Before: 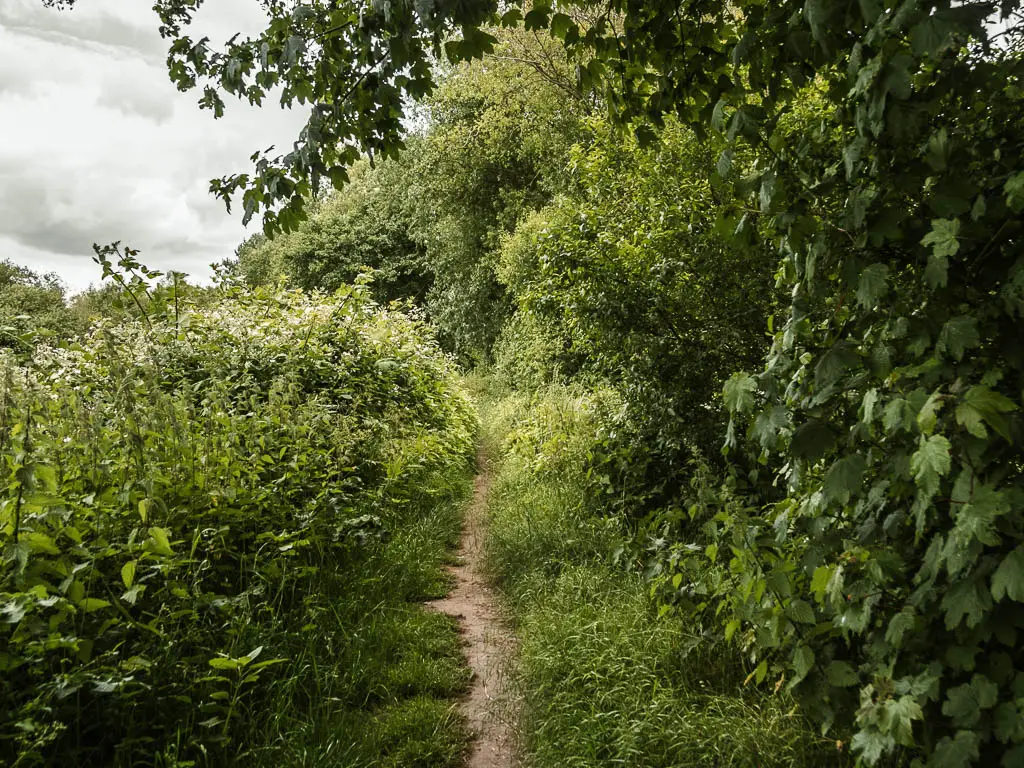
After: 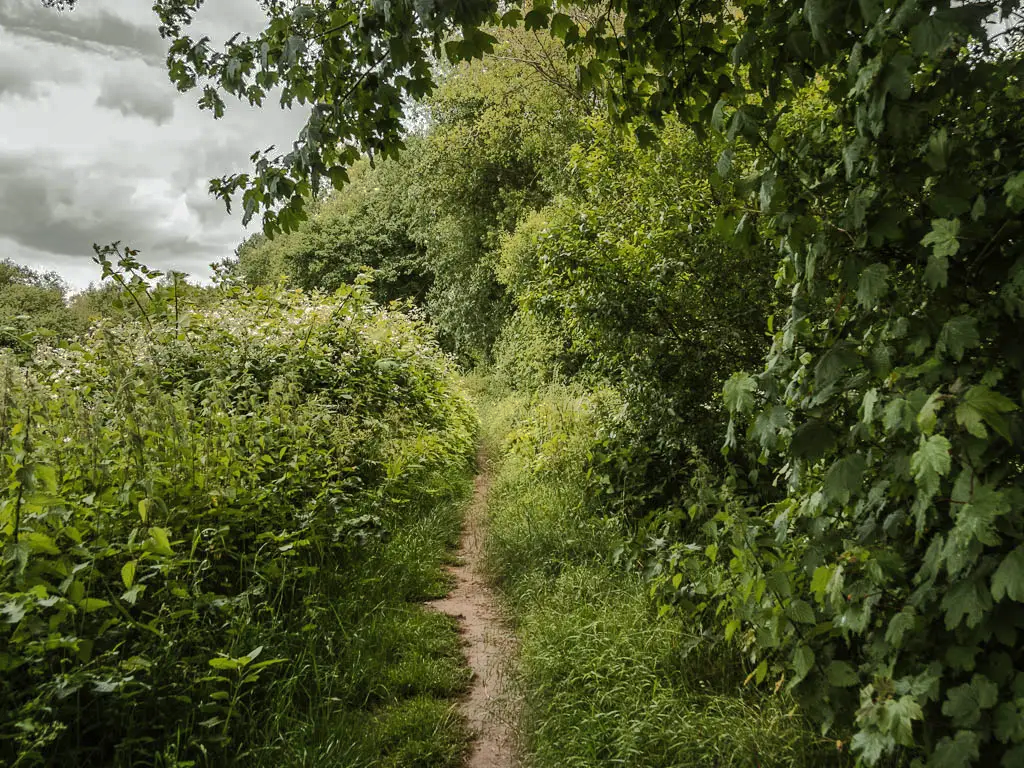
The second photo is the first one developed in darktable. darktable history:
shadows and highlights: shadows 24.82, highlights -69.98, highlights color adjustment 42.84%
